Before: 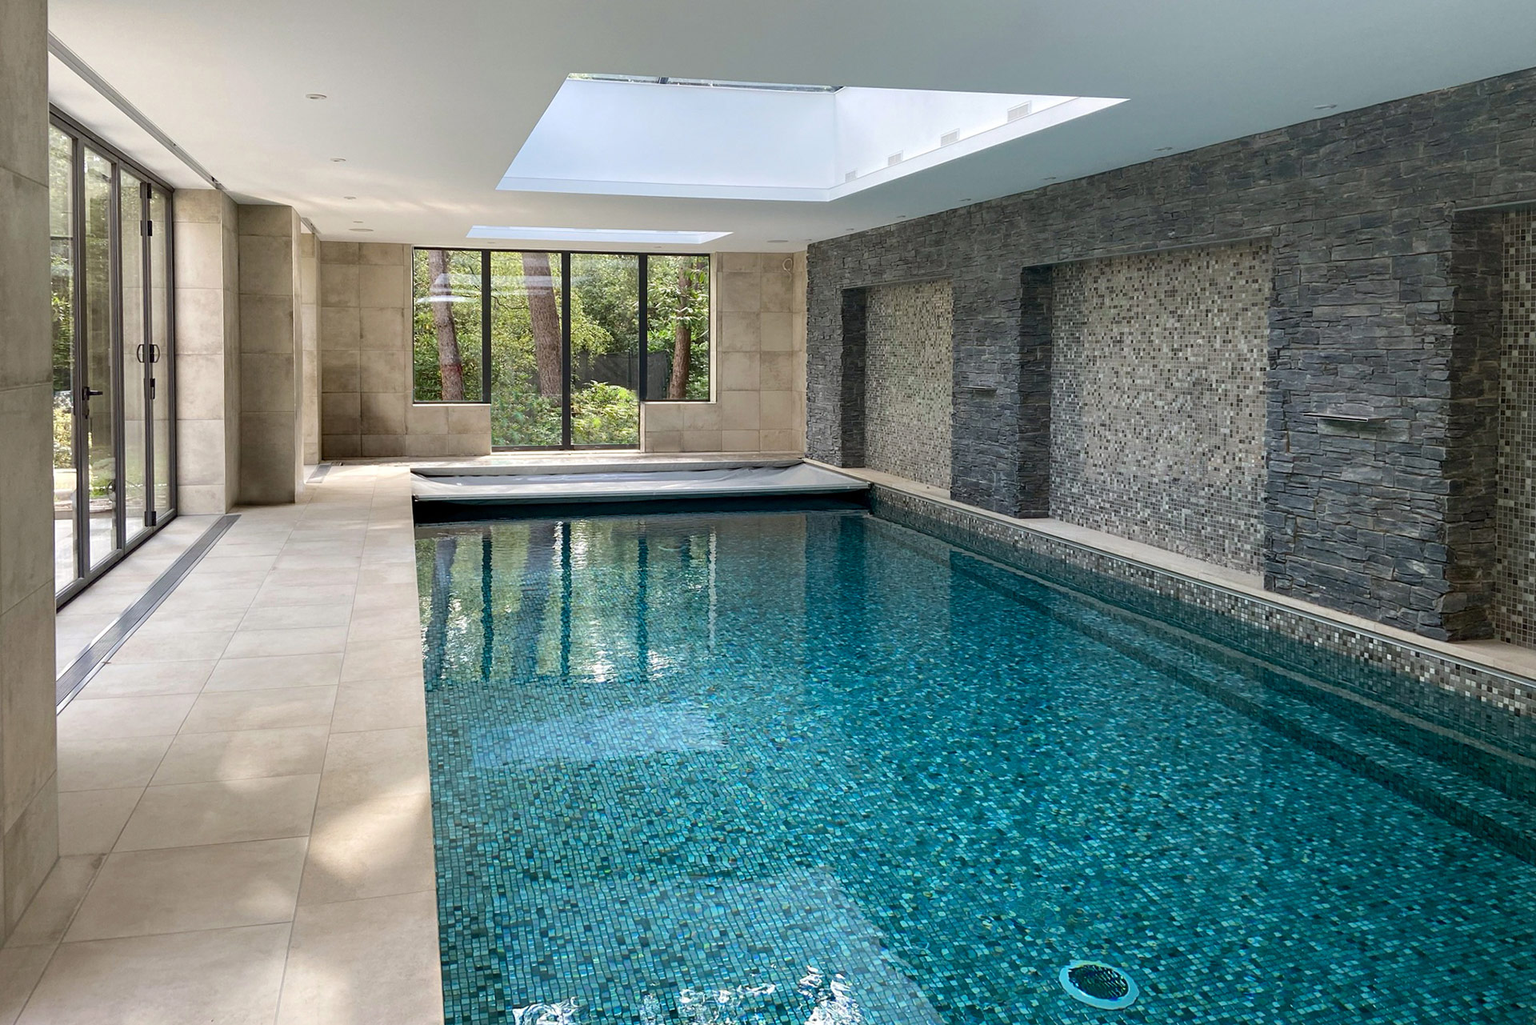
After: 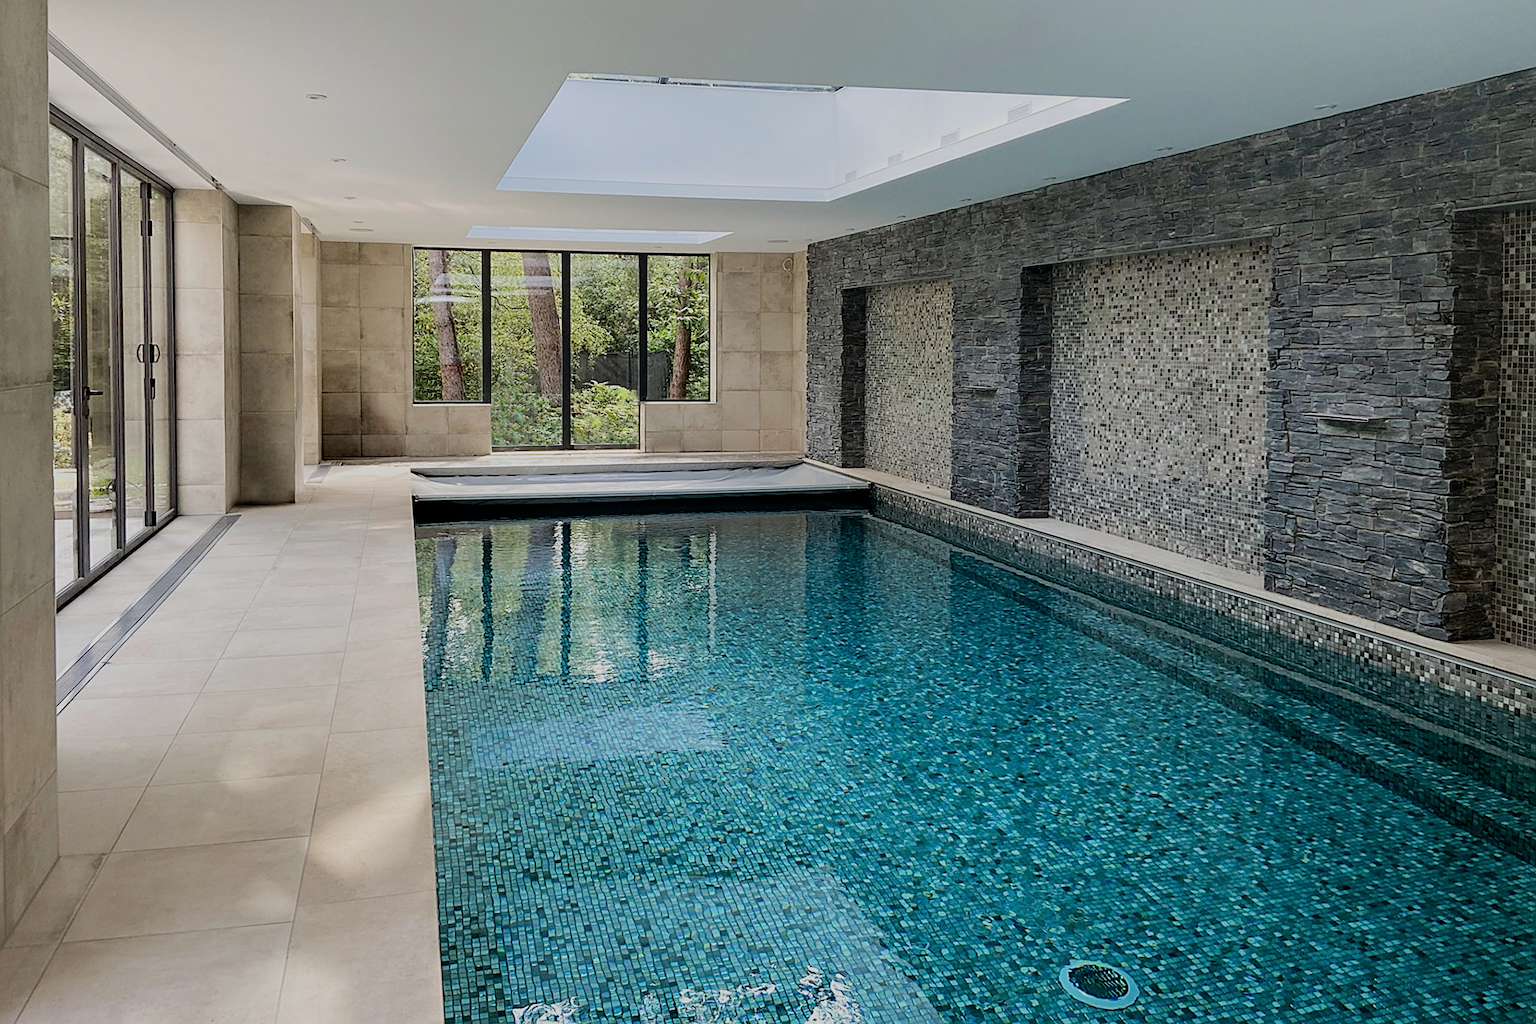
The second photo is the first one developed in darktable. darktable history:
filmic rgb: black relative exposure -7.15 EV, white relative exposure 5.36 EV, hardness 3.02
sharpen: on, module defaults
